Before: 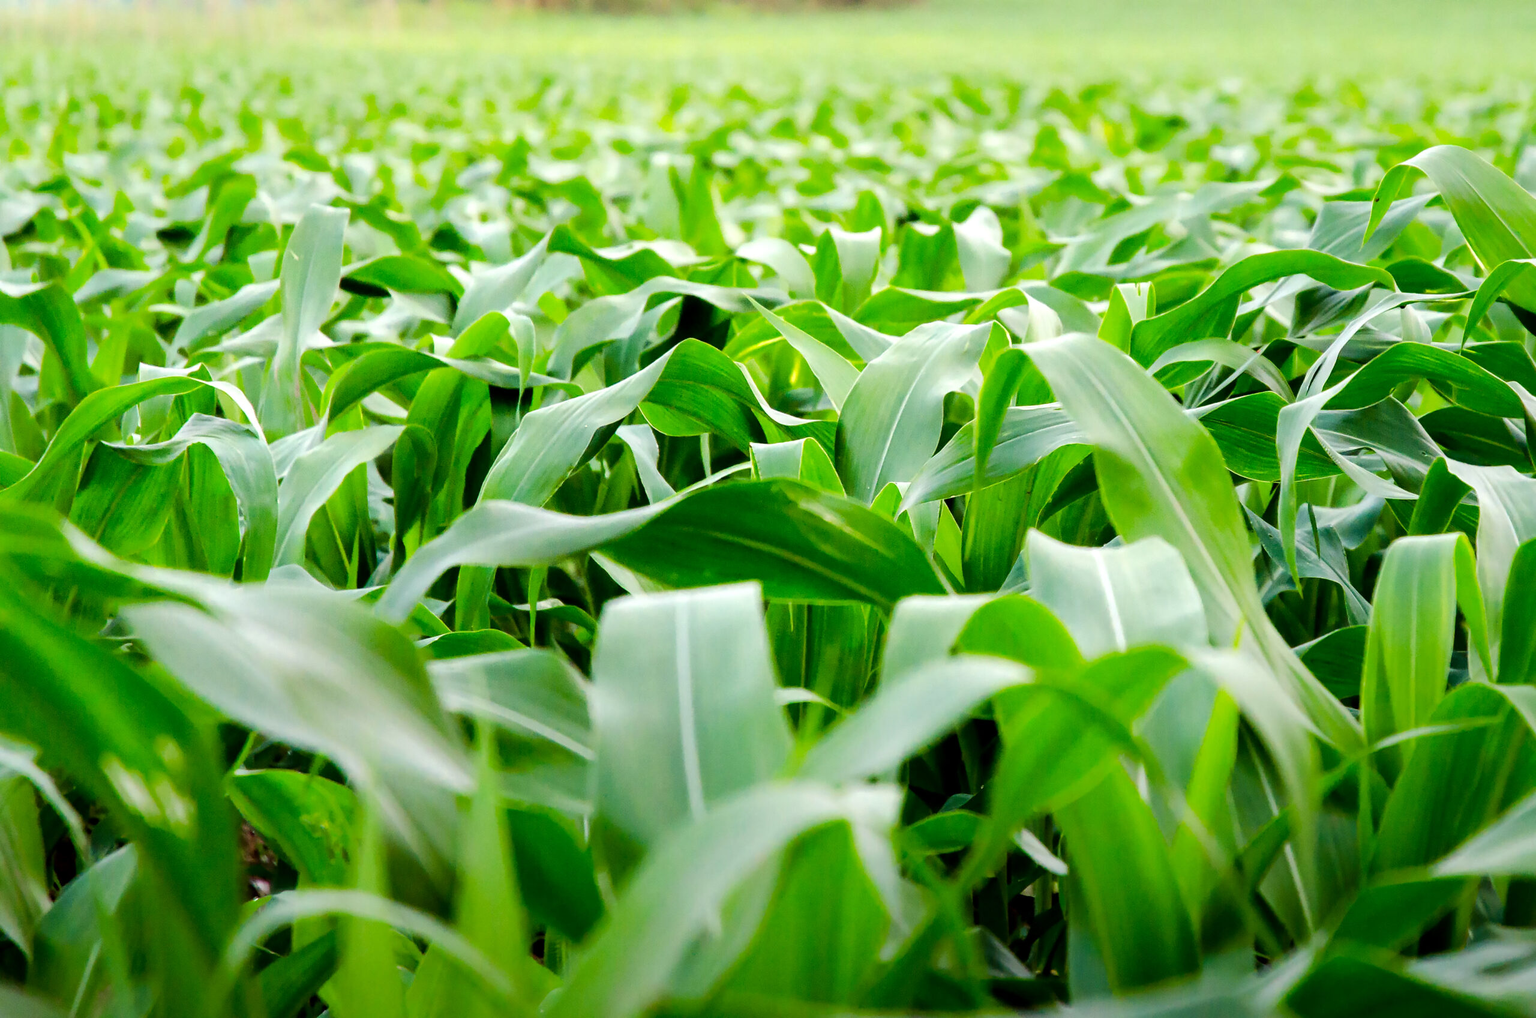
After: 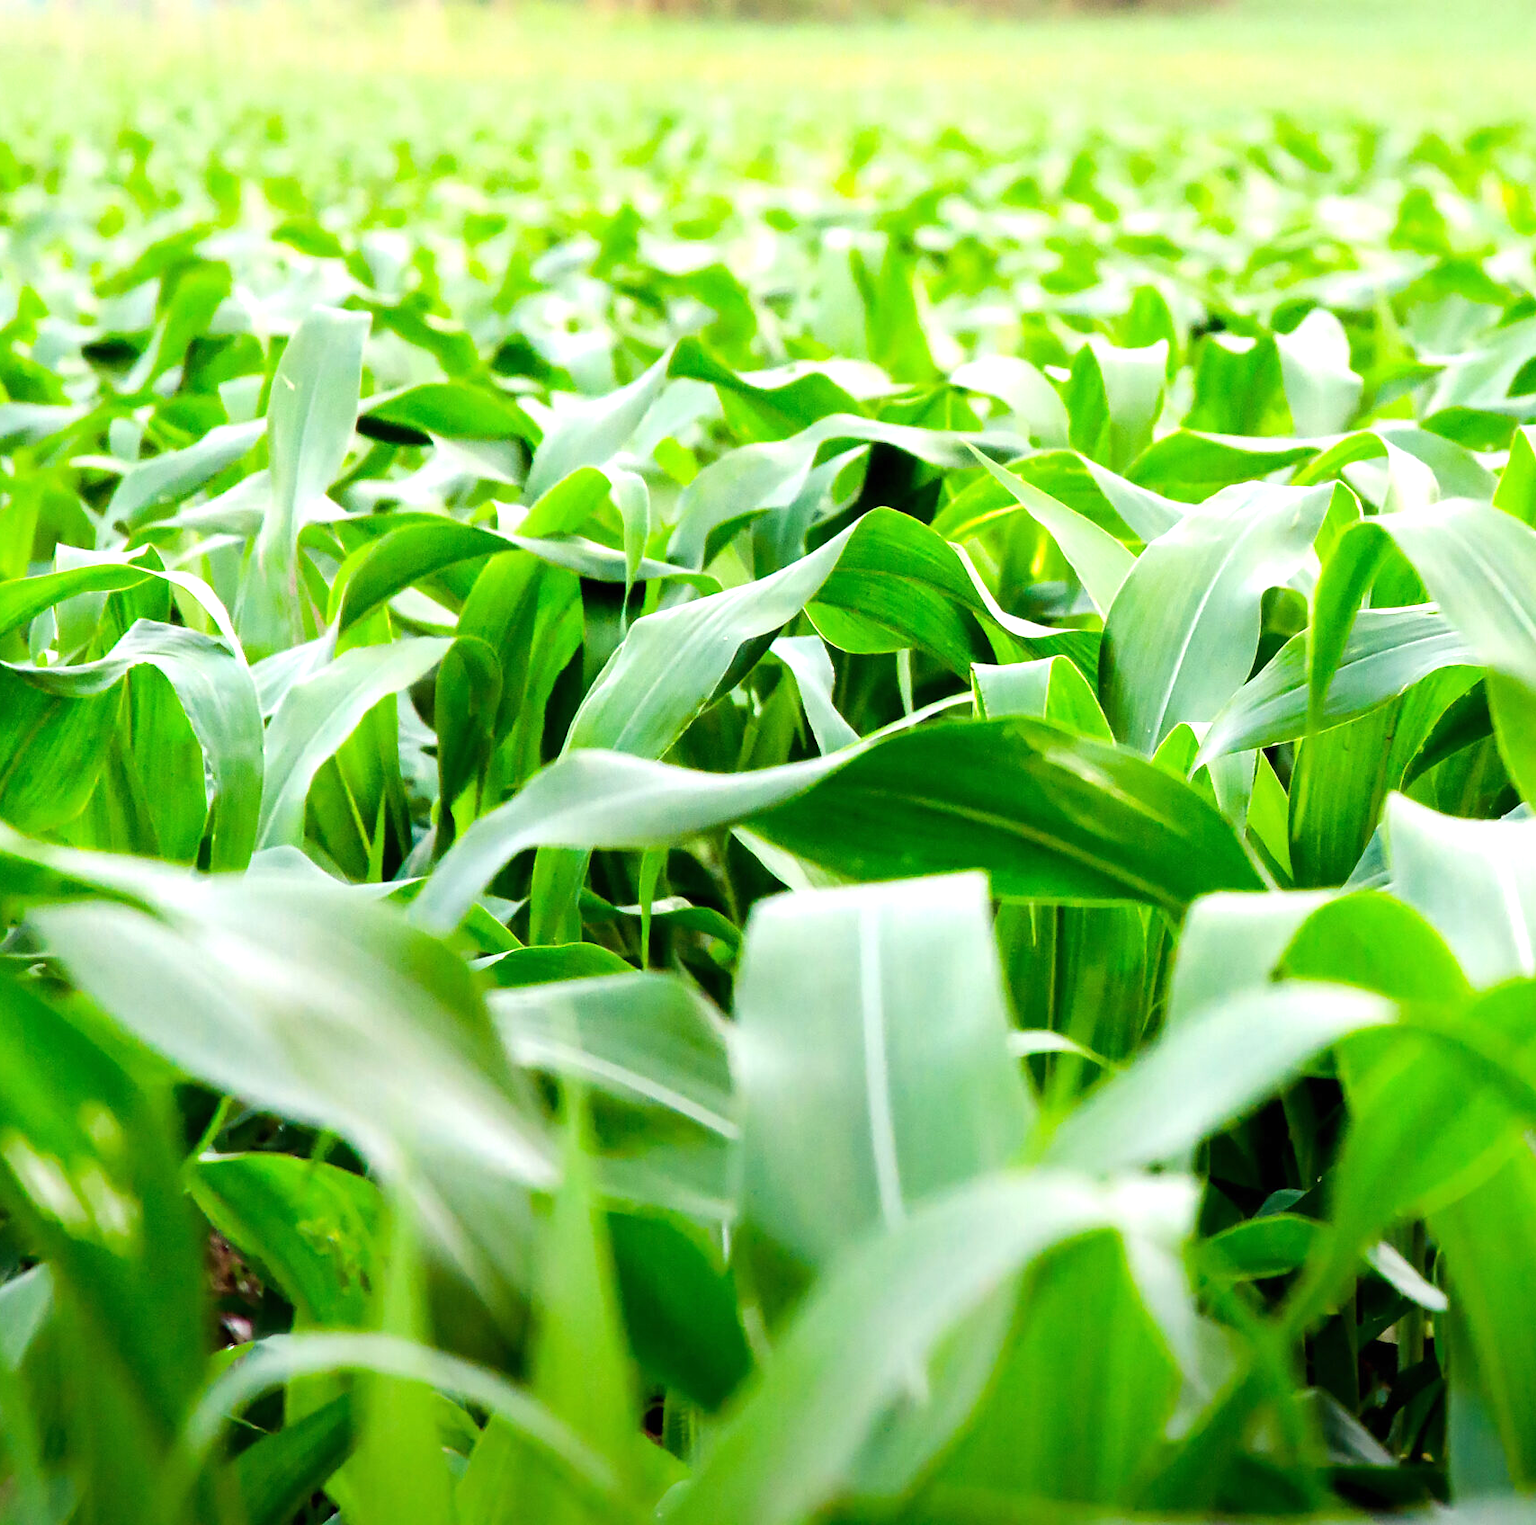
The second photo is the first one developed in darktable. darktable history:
exposure: black level correction 0, exposure 0.498 EV, compensate highlight preservation false
crop and rotate: left 6.658%, right 26.588%
